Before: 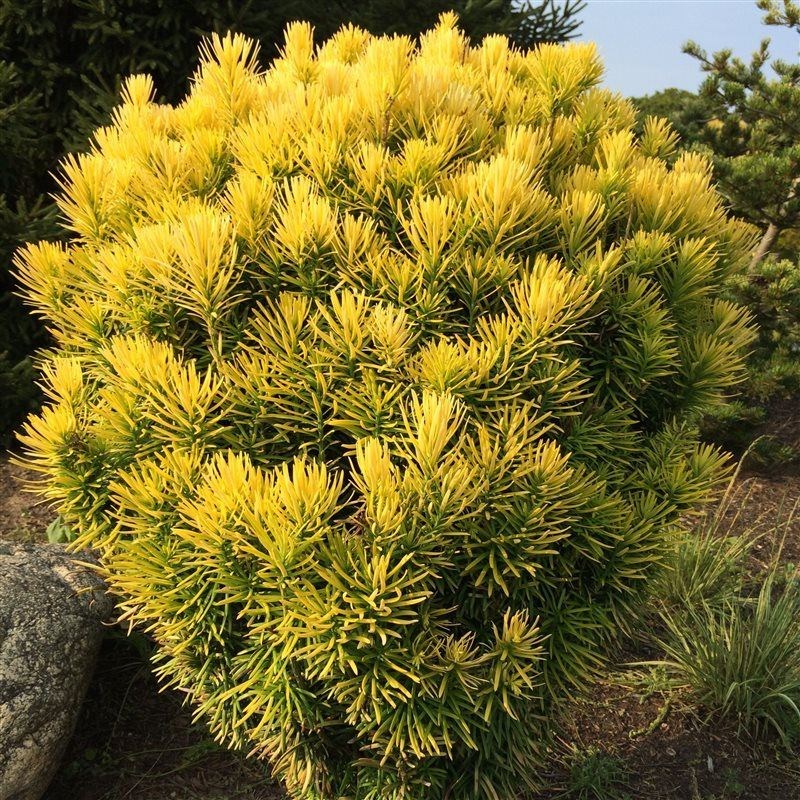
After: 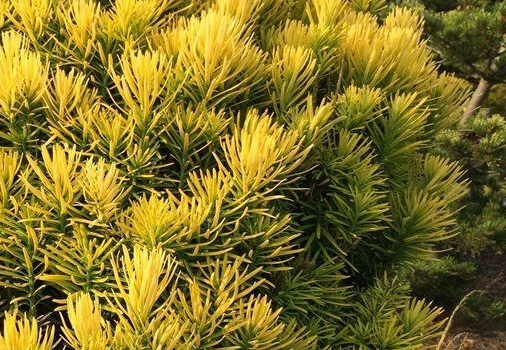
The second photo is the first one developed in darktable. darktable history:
crop: left 36.156%, top 18.236%, right 0.529%, bottom 37.924%
